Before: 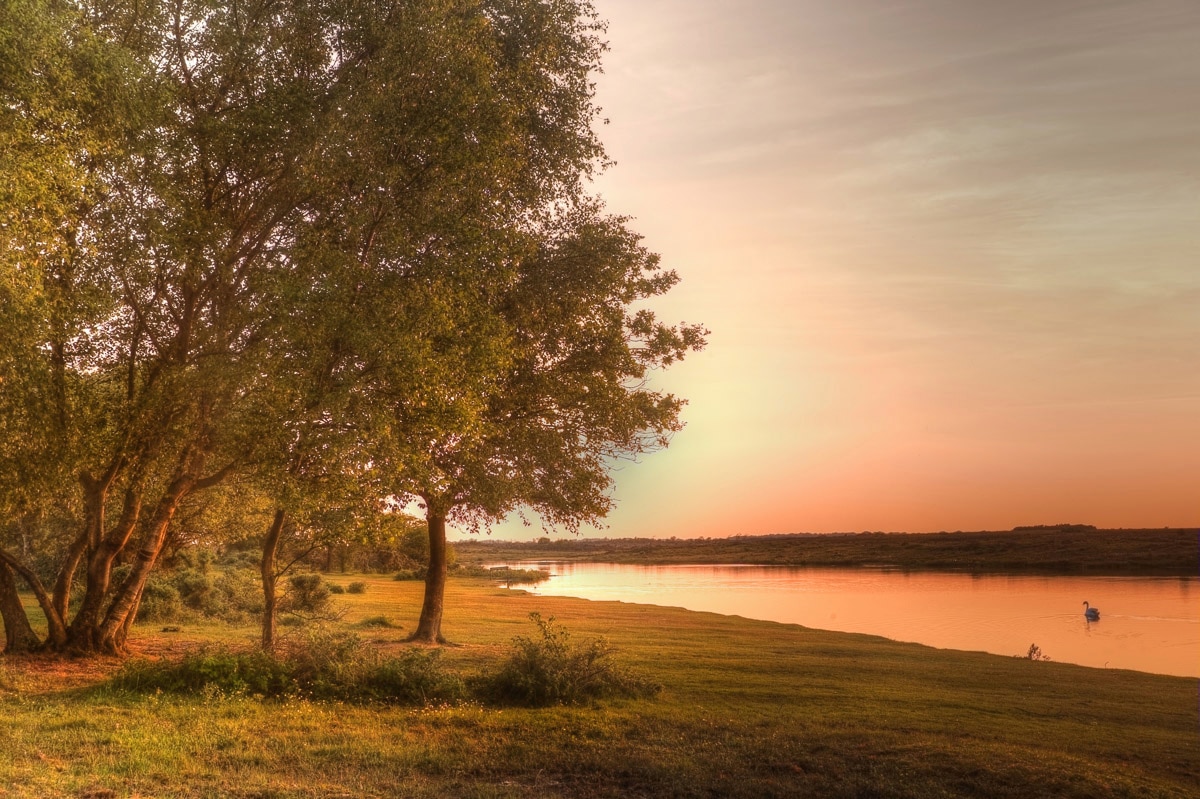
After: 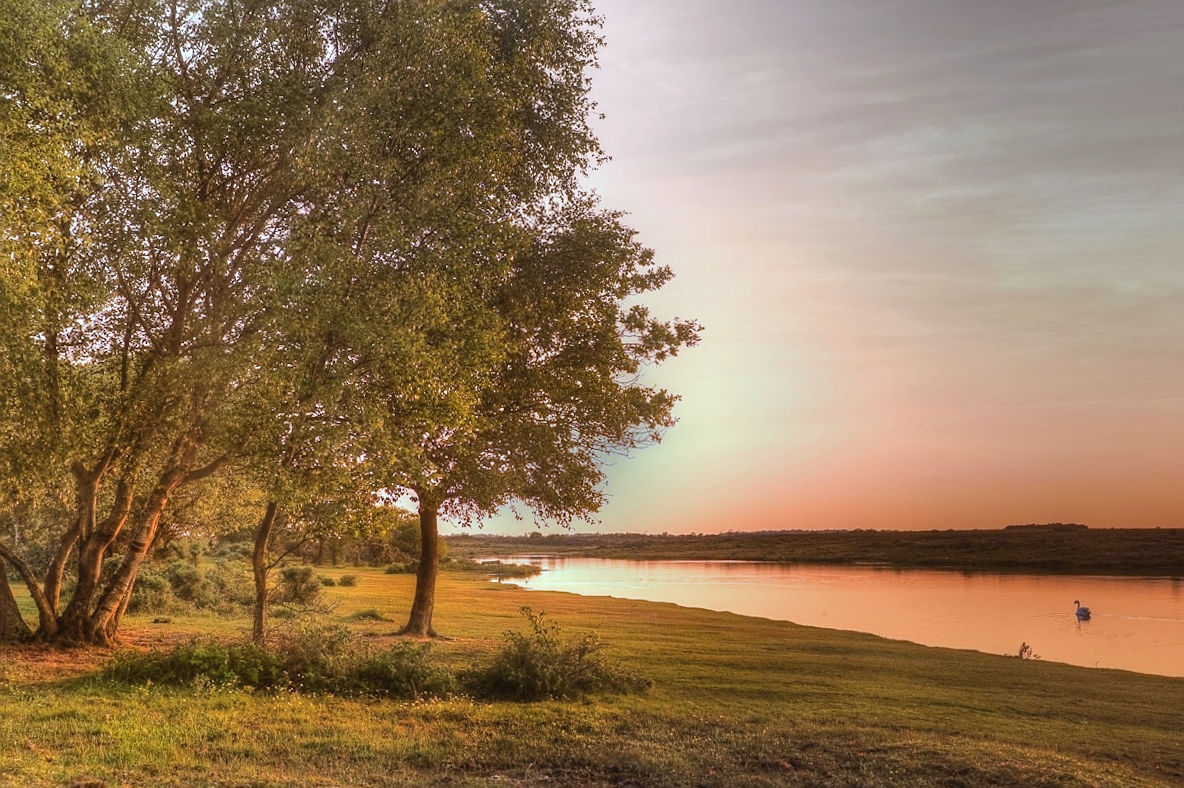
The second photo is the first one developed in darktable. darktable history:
white balance: red 0.926, green 1.003, blue 1.133
crop and rotate: angle -0.5°
sharpen: radius 1.559, amount 0.373, threshold 1.271
shadows and highlights: shadows 75, highlights -25, soften with gaussian
